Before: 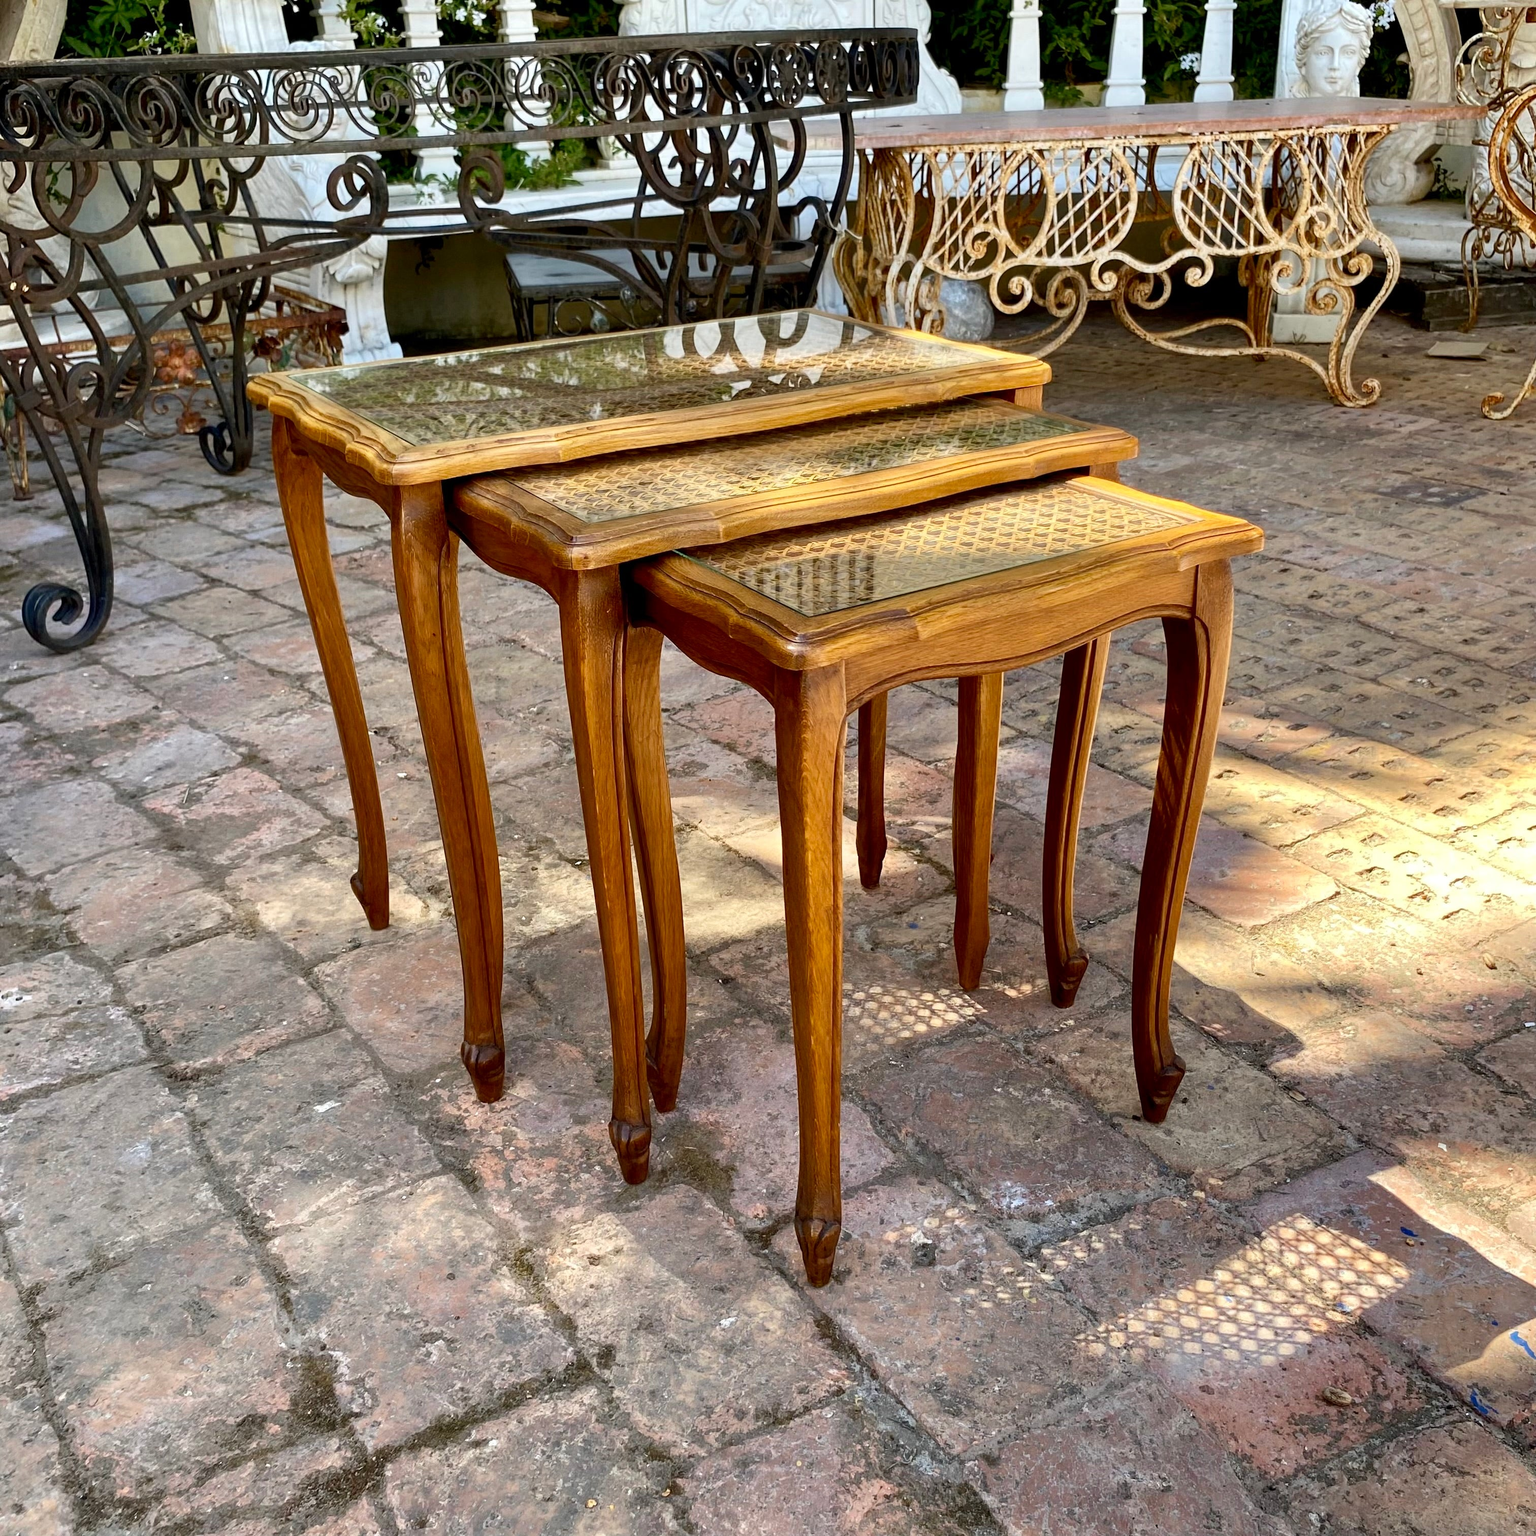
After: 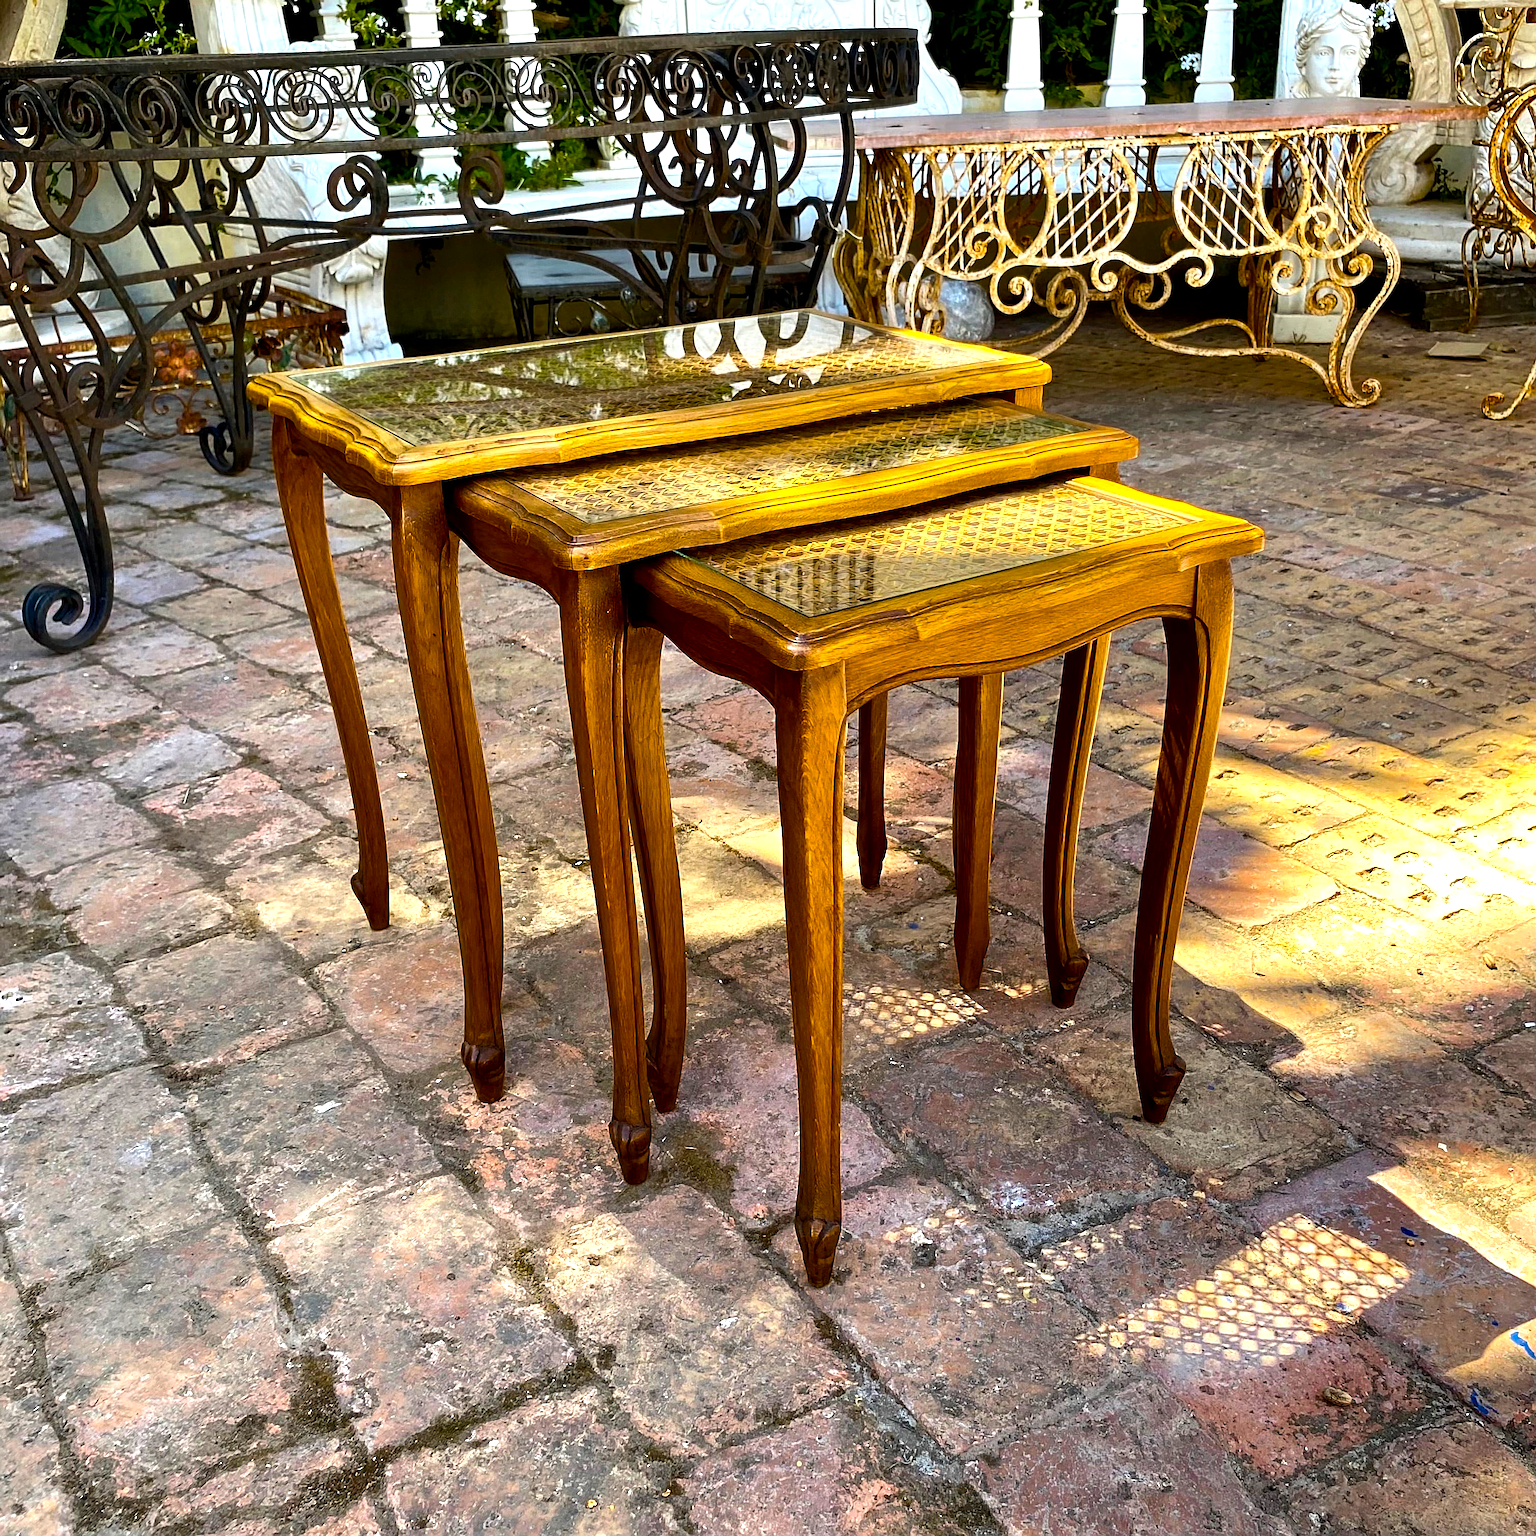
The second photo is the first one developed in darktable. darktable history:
sharpen: on, module defaults
color balance rgb: linear chroma grading › global chroma 9%, perceptual saturation grading › global saturation 36%, perceptual brilliance grading › global brilliance 15%, perceptual brilliance grading › shadows -35%, global vibrance 15%
